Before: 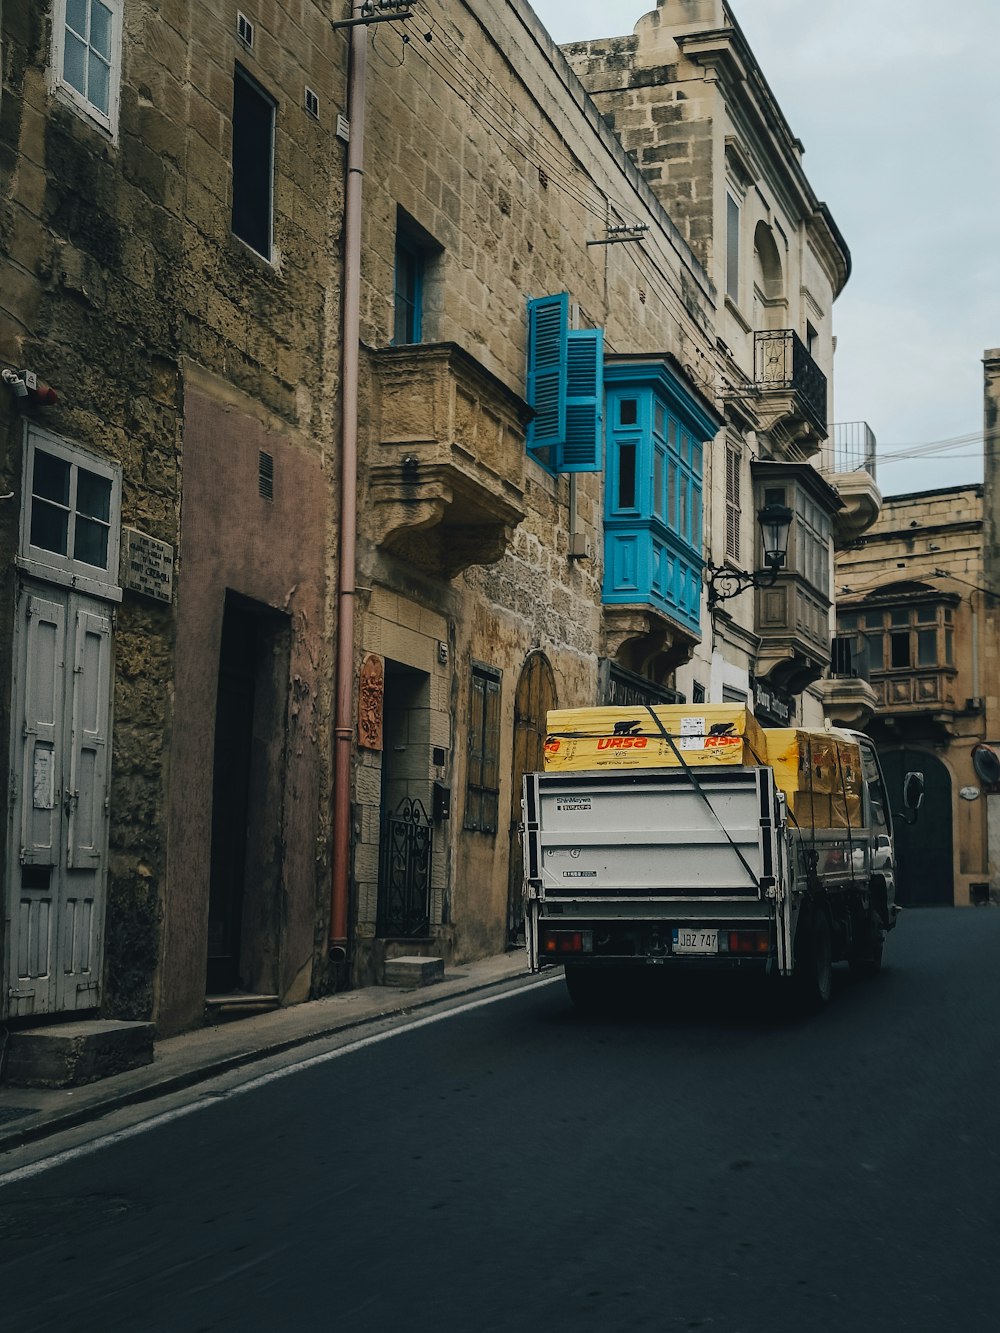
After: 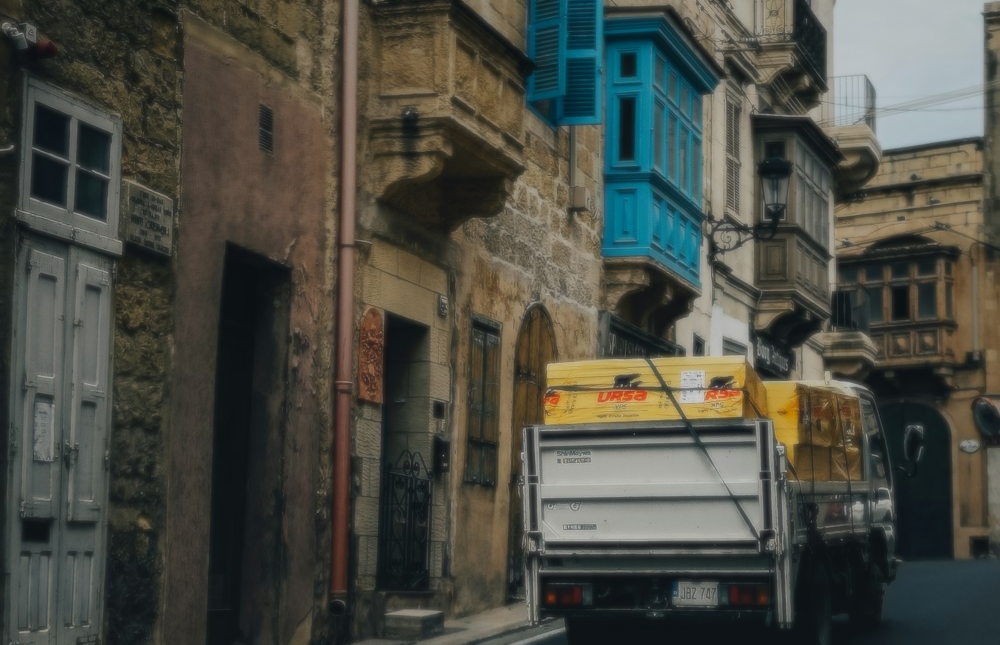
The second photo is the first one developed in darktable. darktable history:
graduated density: on, module defaults
crop and rotate: top 26.056%, bottom 25.543%
soften: size 8.67%, mix 49%
